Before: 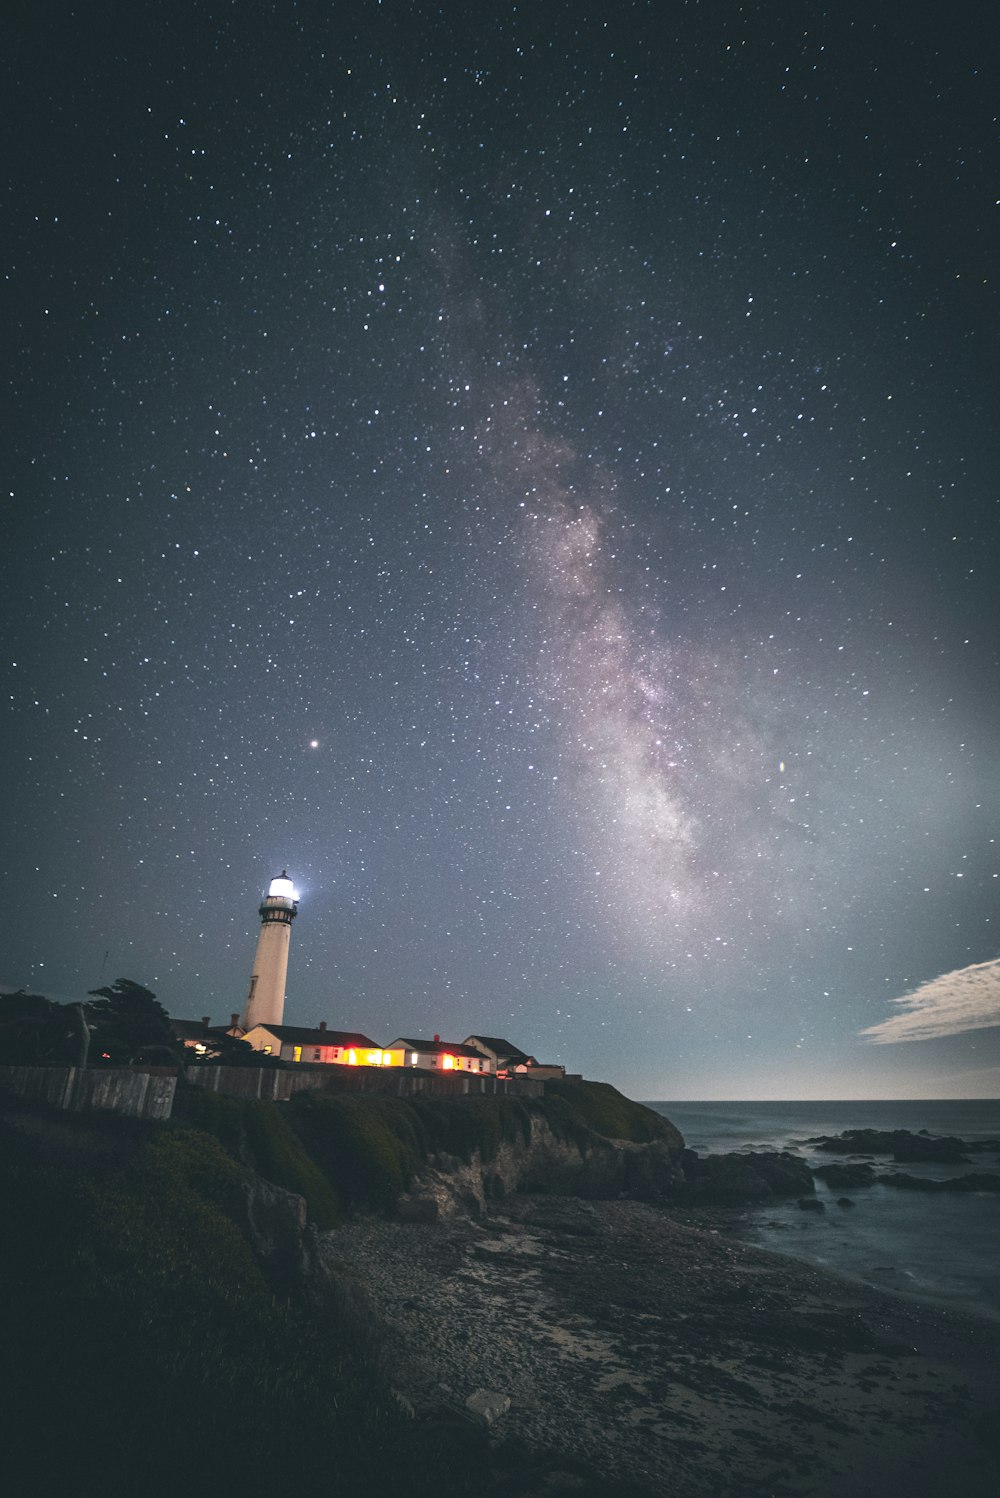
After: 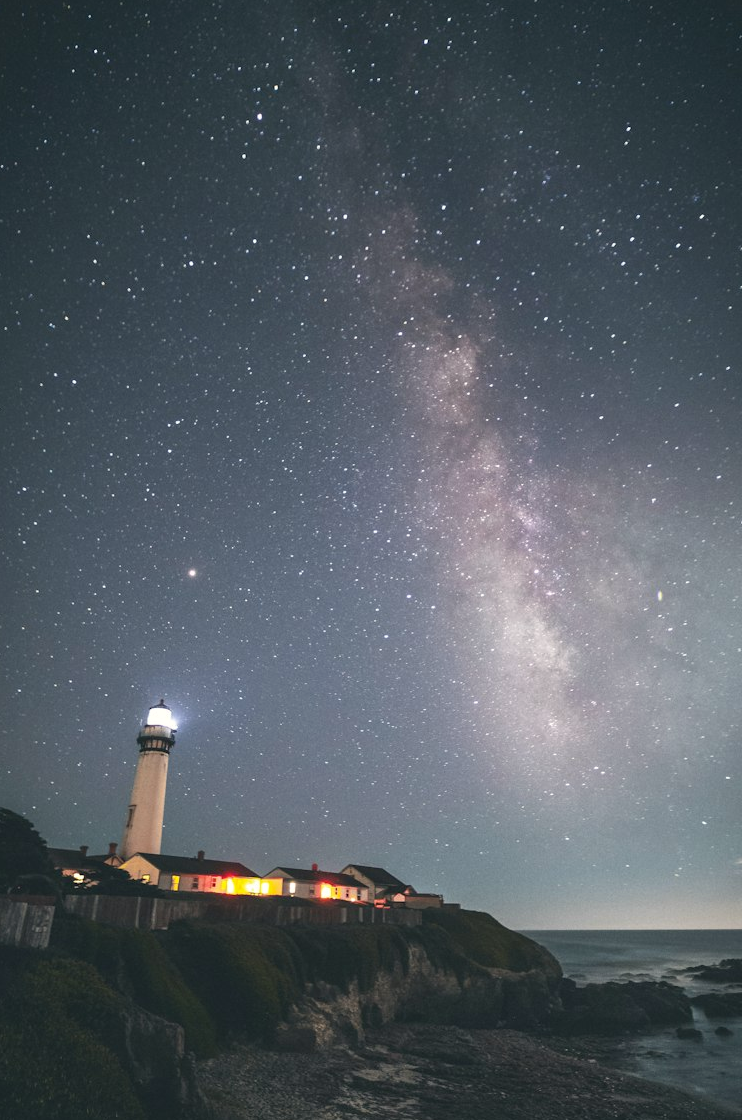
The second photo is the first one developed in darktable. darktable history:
crop and rotate: left 12.208%, top 11.45%, right 13.546%, bottom 13.765%
color correction: highlights b* 3.04
